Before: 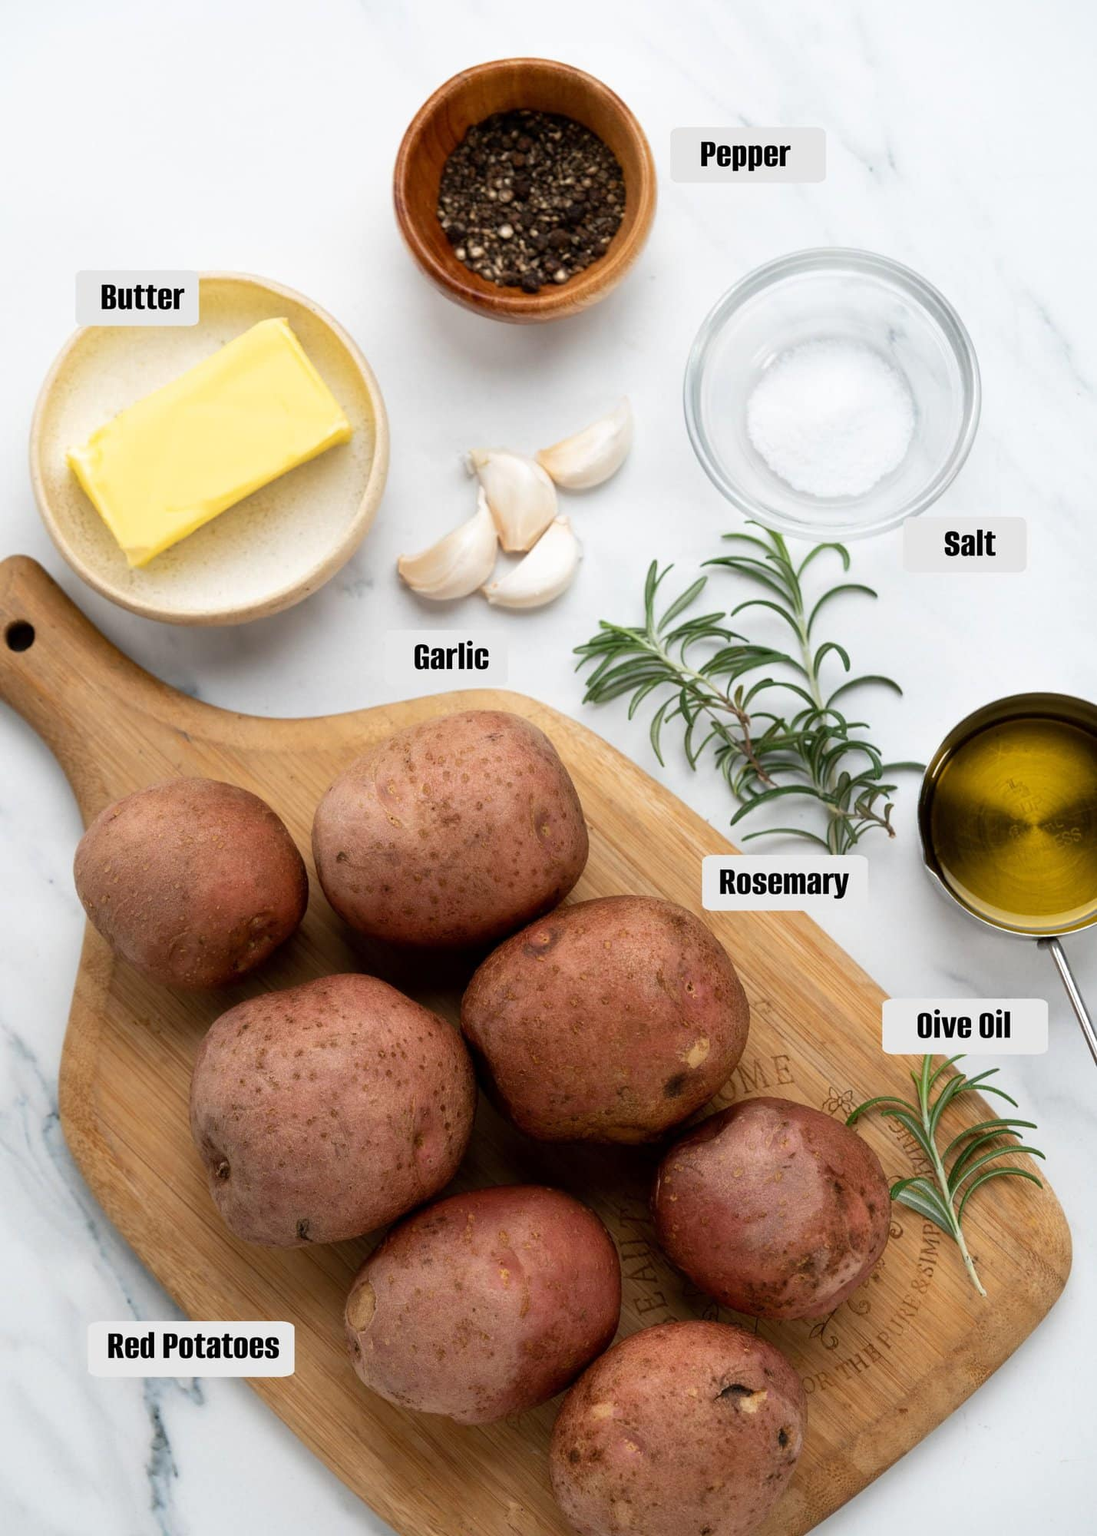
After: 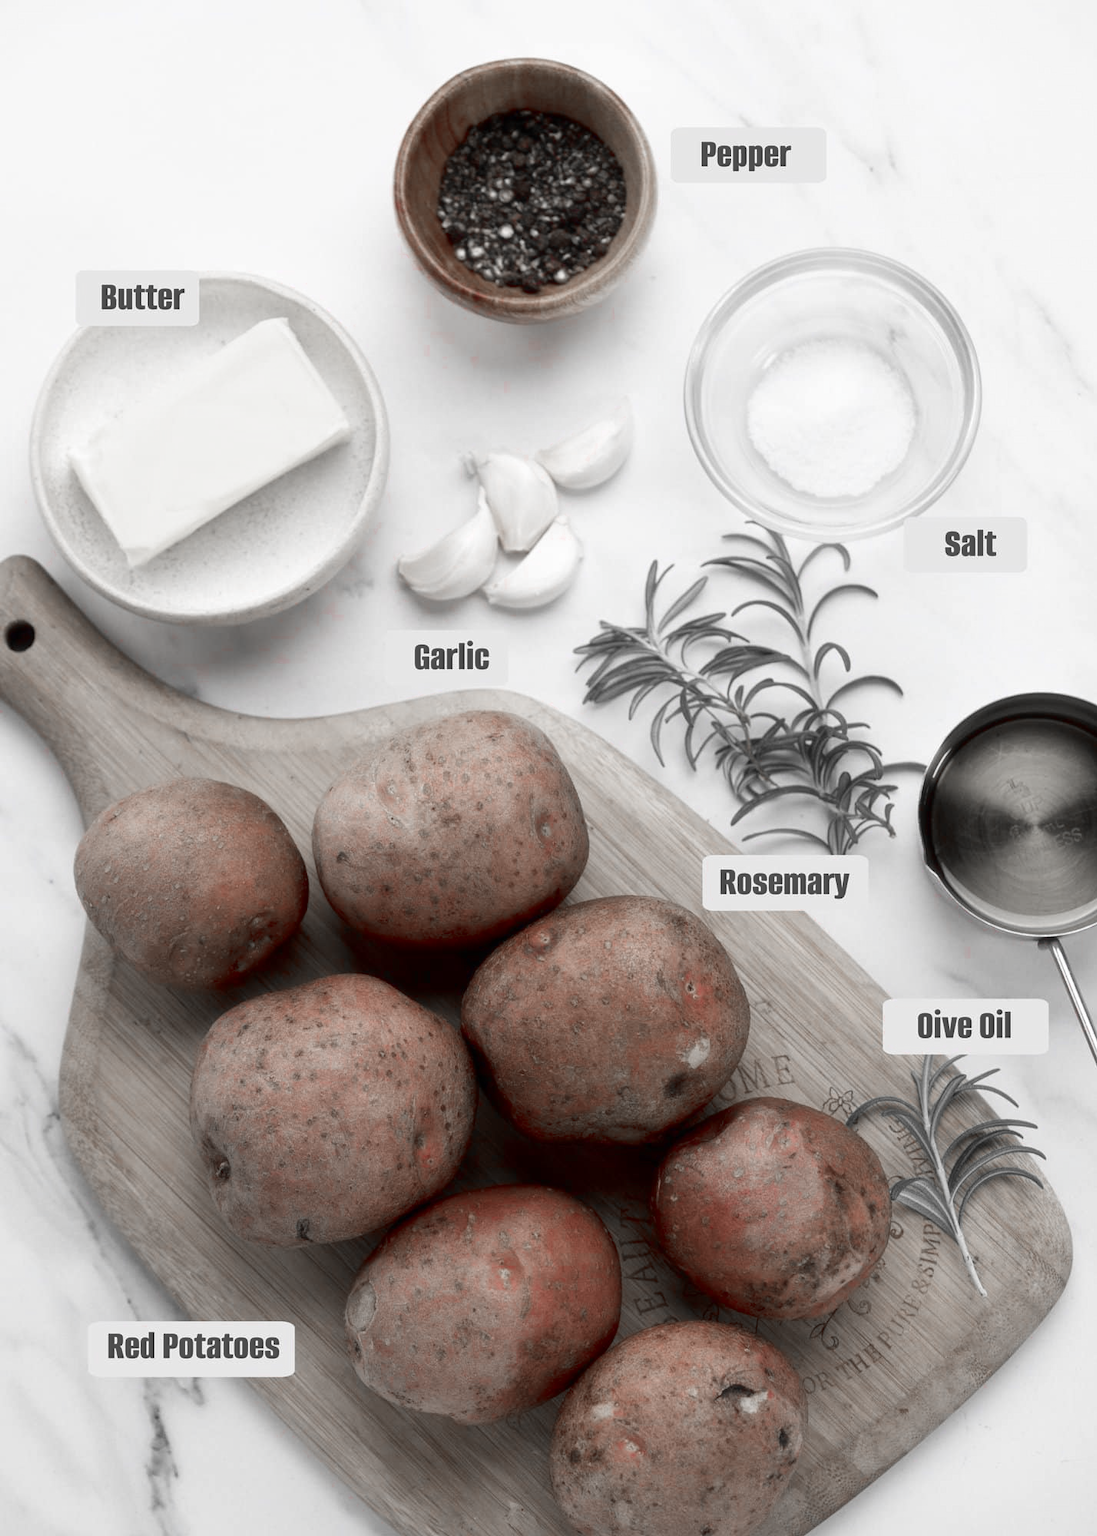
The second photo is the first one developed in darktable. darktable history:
color zones: curves: ch0 [(0, 0.278) (0.143, 0.5) (0.286, 0.5) (0.429, 0.5) (0.571, 0.5) (0.714, 0.5) (0.857, 0.5) (1, 0.5)]; ch1 [(0, 1) (0.143, 0.165) (0.286, 0) (0.429, 0) (0.571, 0) (0.714, 0) (0.857, 0.5) (1, 0.5)]; ch2 [(0, 0.508) (0.143, 0.5) (0.286, 0.5) (0.429, 0.5) (0.571, 0.5) (0.714, 0.5) (0.857, 0.5) (1, 0.5)]
haze removal: strength -0.09, distance 0.358, compatibility mode true, adaptive false
